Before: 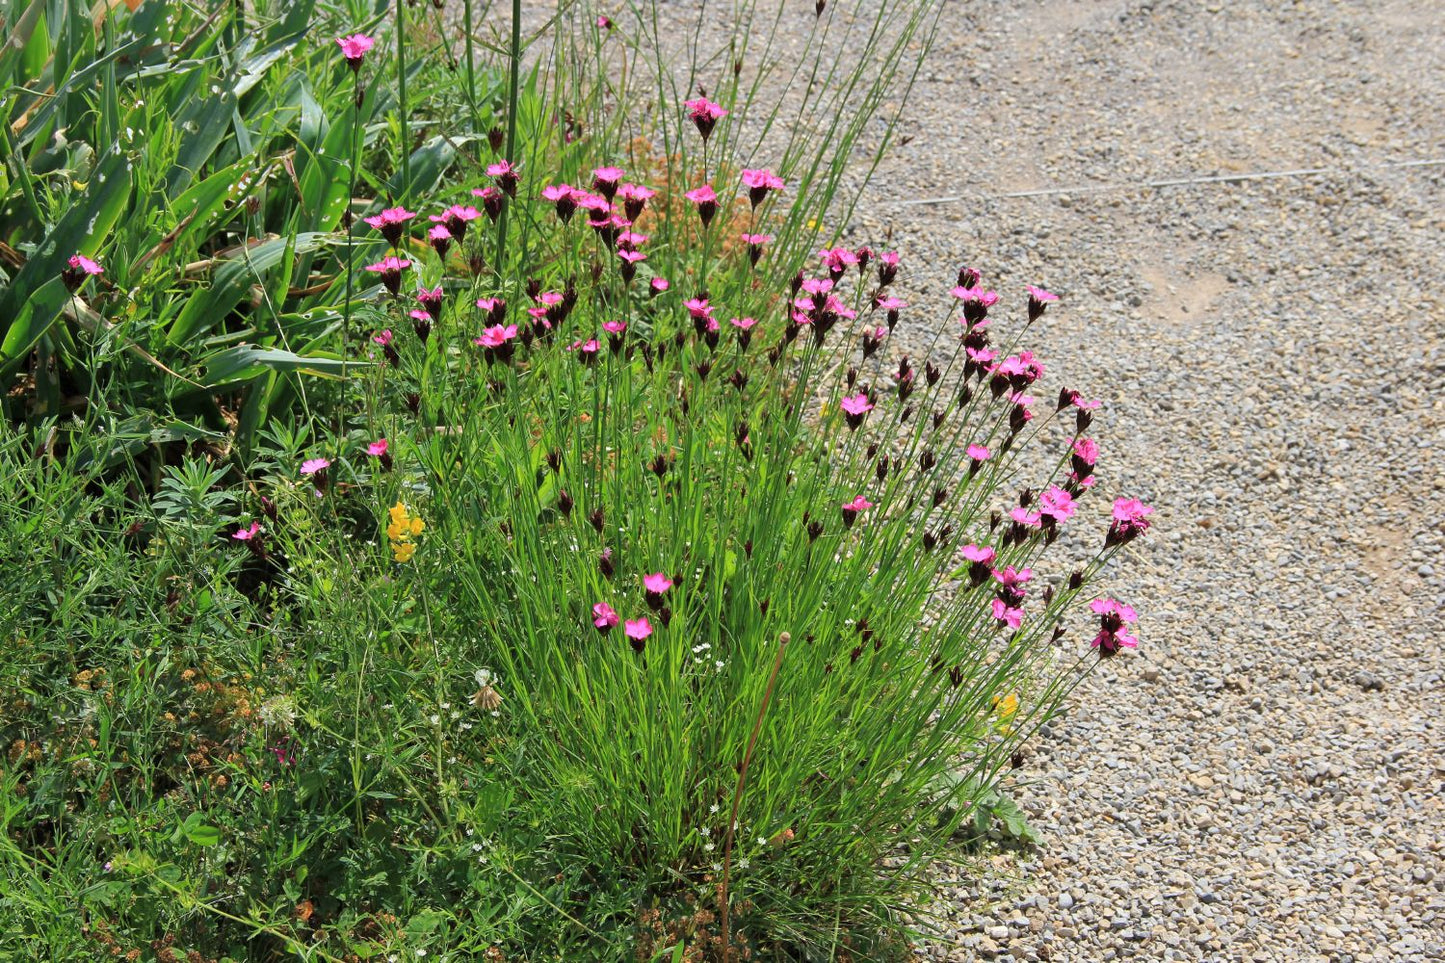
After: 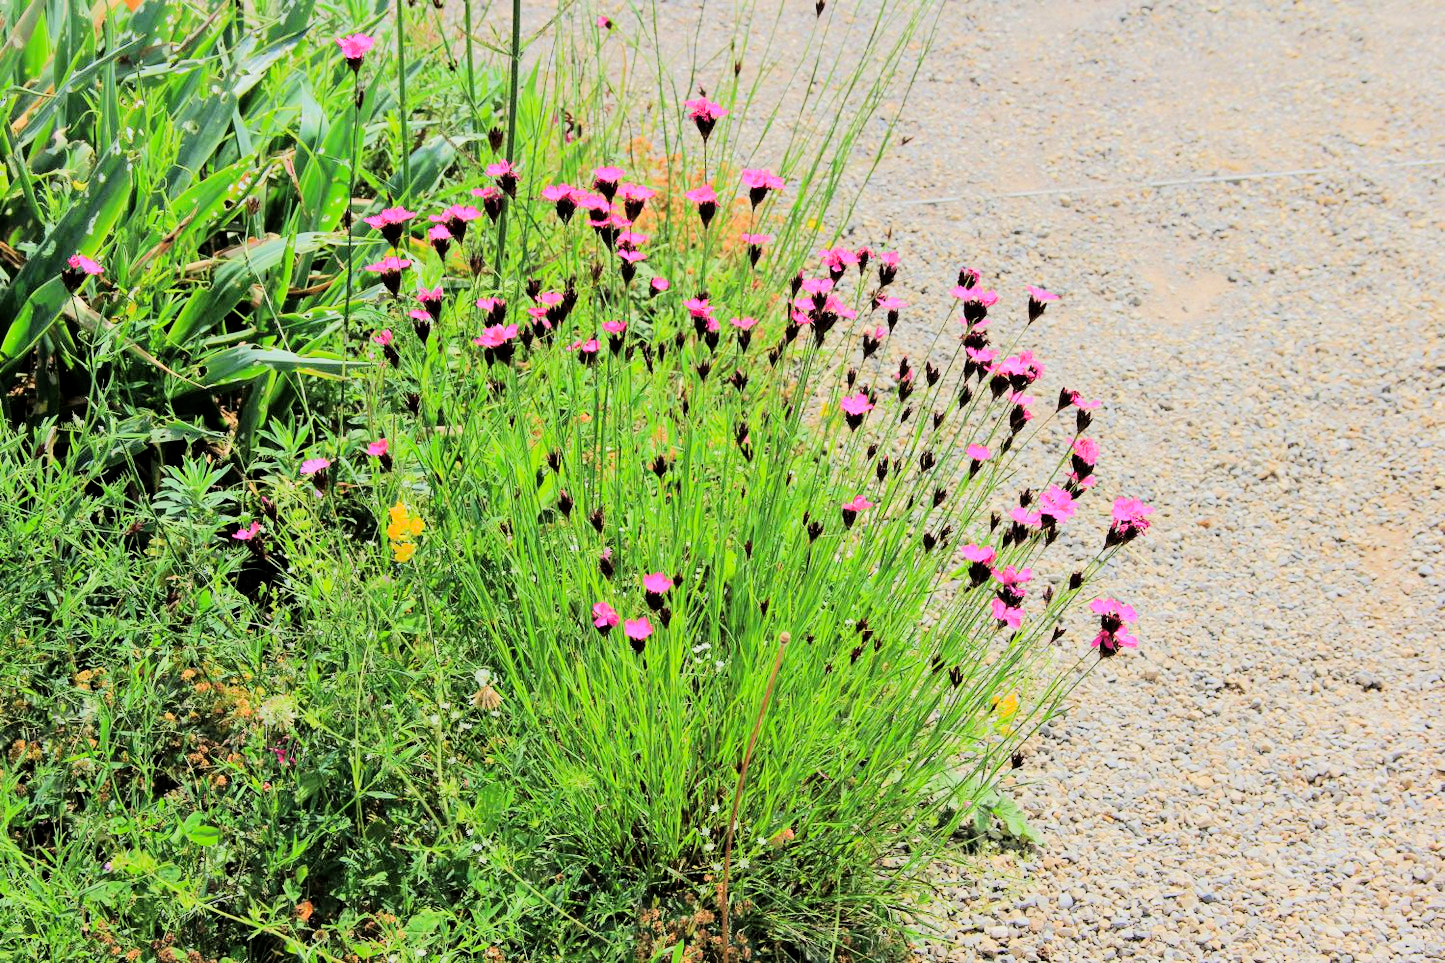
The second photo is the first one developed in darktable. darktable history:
filmic rgb: middle gray luminance 9.16%, black relative exposure -10.64 EV, white relative exposure 3.44 EV, target black luminance 0%, hardness 5.98, latitude 59.62%, contrast 1.088, highlights saturation mix 6.42%, shadows ↔ highlights balance 29.14%, color science v6 (2022)
contrast brightness saturation: saturation 0.097
tone equalizer: -7 EV 0.147 EV, -6 EV 0.593 EV, -5 EV 1.12 EV, -4 EV 1.34 EV, -3 EV 1.16 EV, -2 EV 0.6 EV, -1 EV 0.161 EV, edges refinement/feathering 500, mask exposure compensation -1.57 EV, preserve details no
